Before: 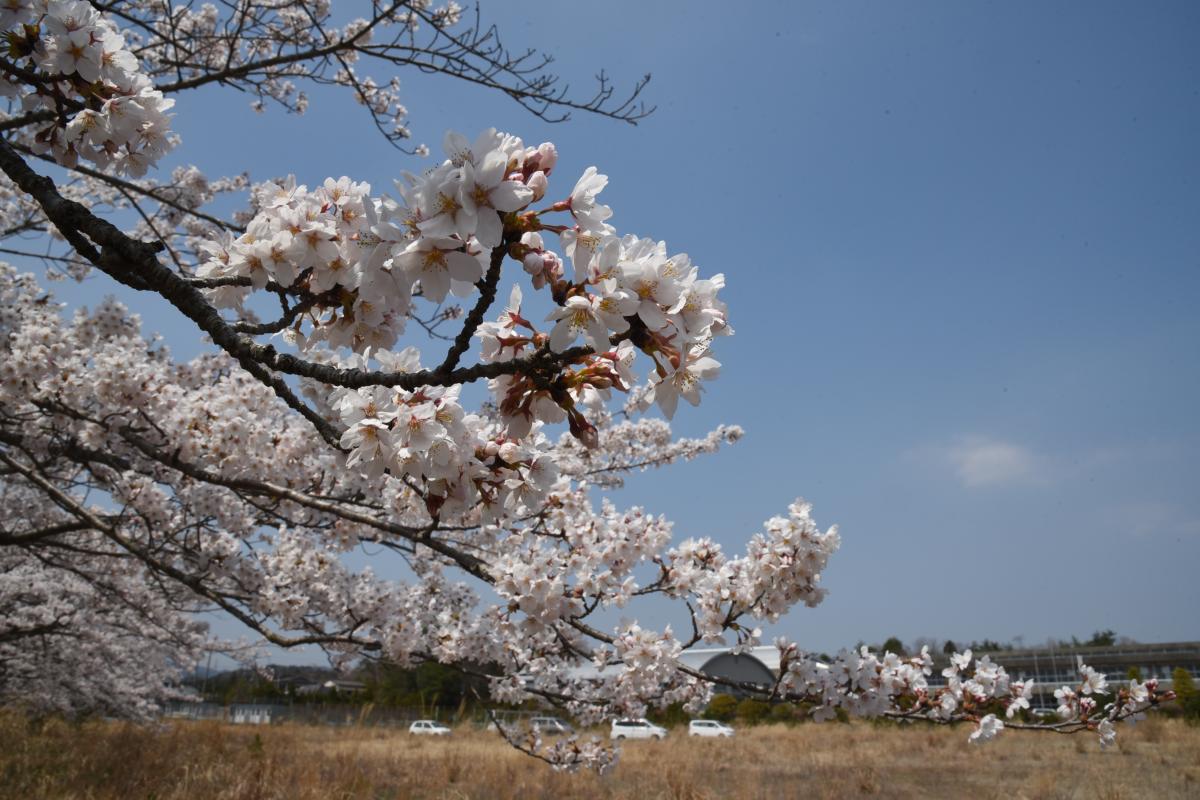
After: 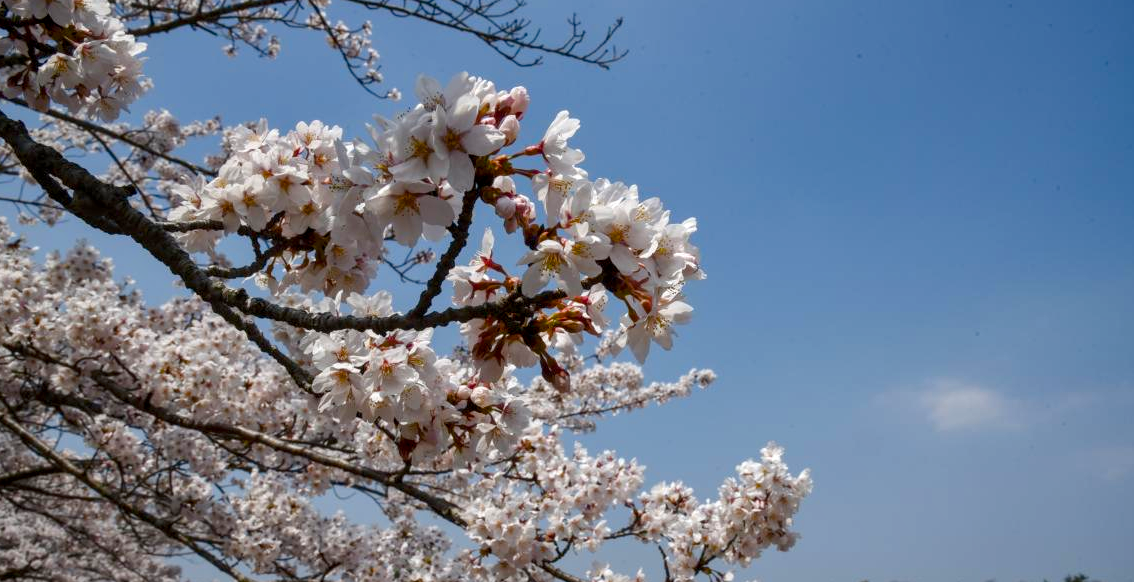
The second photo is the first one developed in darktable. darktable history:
local contrast: detail 130%
exposure: compensate exposure bias true, compensate highlight preservation false
color balance rgb: power › hue 329.69°, perceptual saturation grading › global saturation 20%, perceptual saturation grading › highlights -25.778%, perceptual saturation grading › shadows 49.299%, global vibrance 20%
crop: left 2.352%, top 7.038%, right 3.127%, bottom 20.206%
